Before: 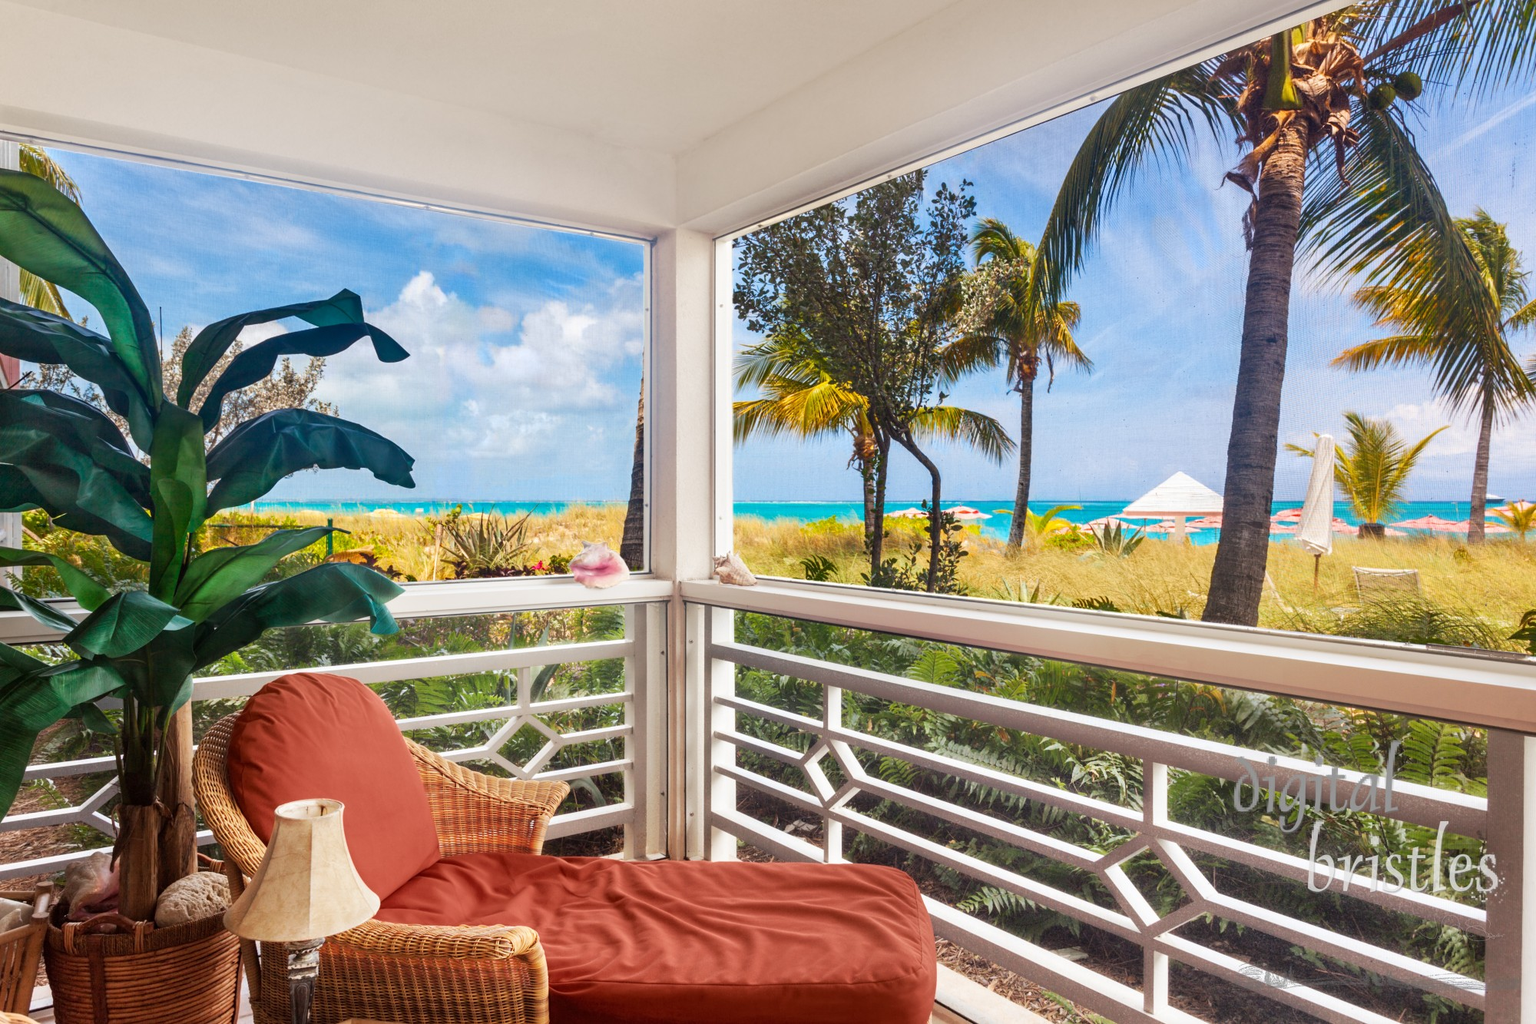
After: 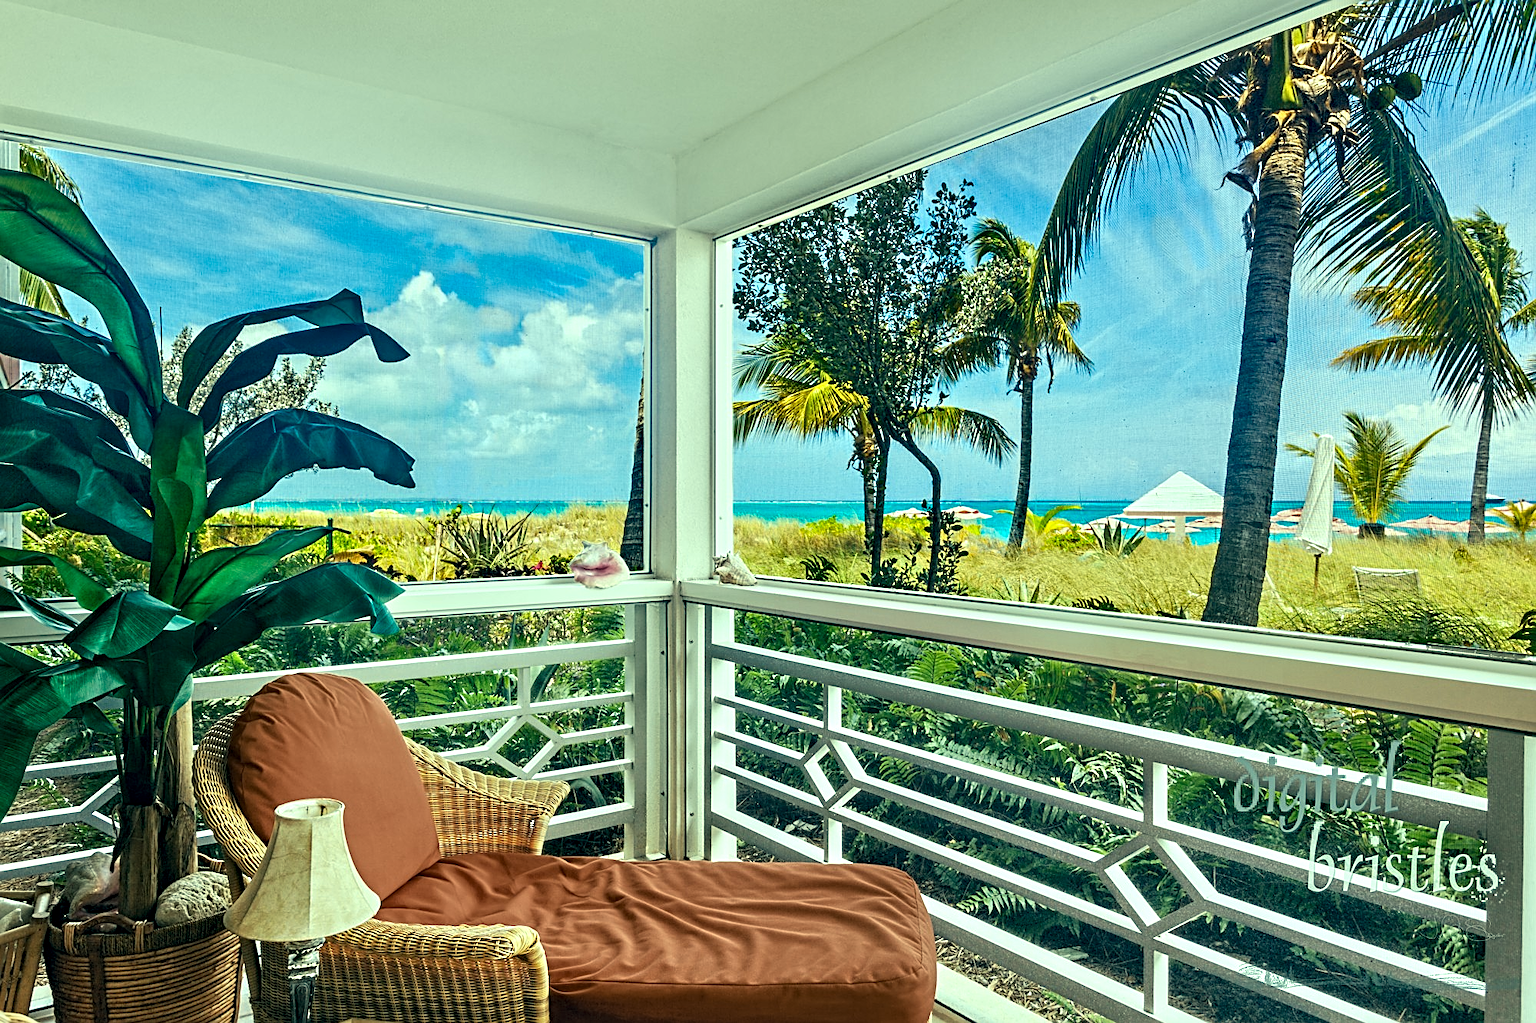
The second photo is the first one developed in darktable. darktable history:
contrast equalizer: octaves 7, y [[0.506, 0.531, 0.562, 0.606, 0.638, 0.669], [0.5 ×6], [0.5 ×6], [0 ×6], [0 ×6]]
color correction: highlights a* -19.71, highlights b* 9.79, shadows a* -20.28, shadows b* -10.19
sharpen: on, module defaults
